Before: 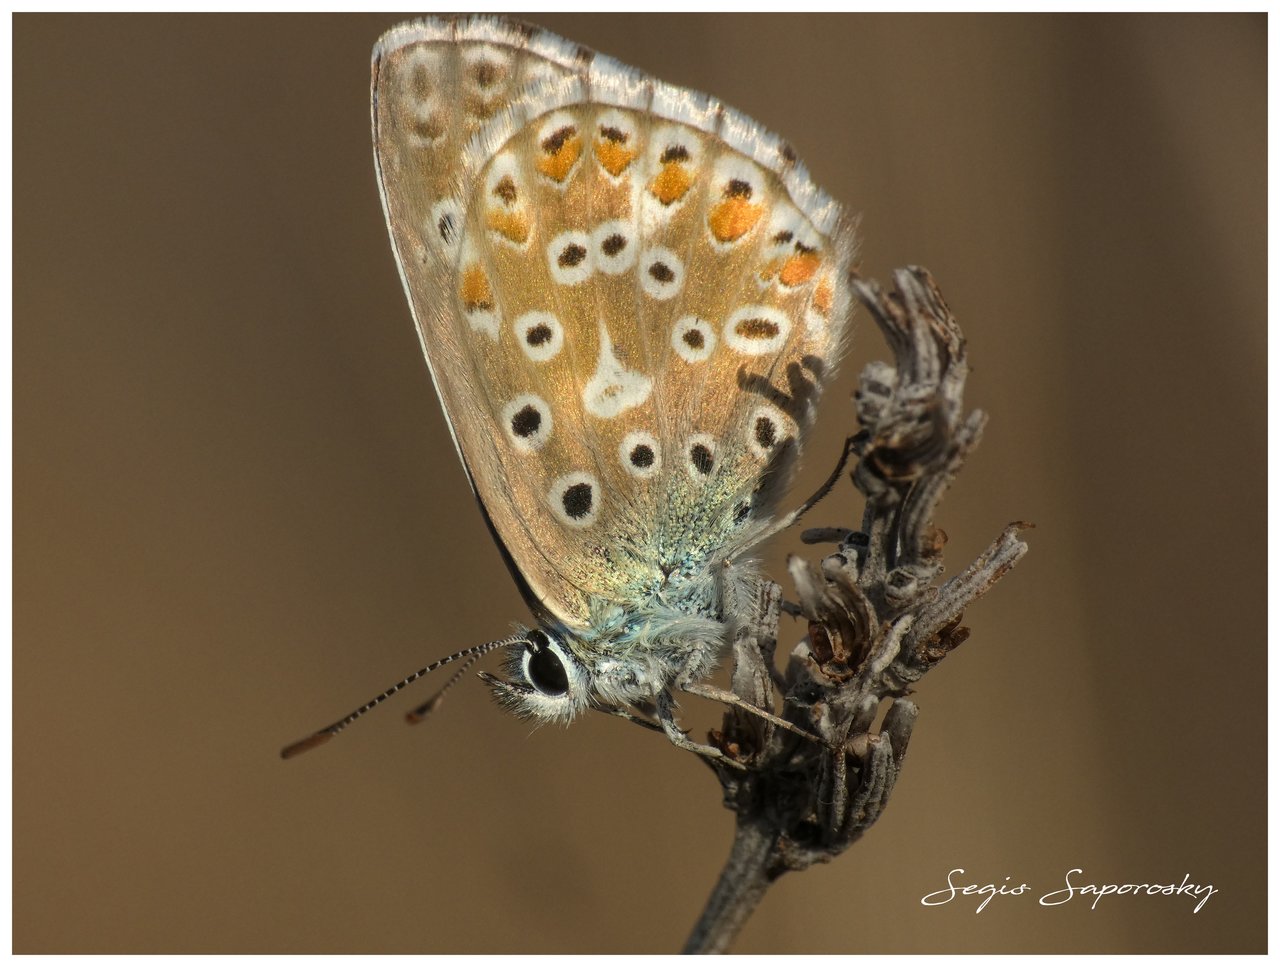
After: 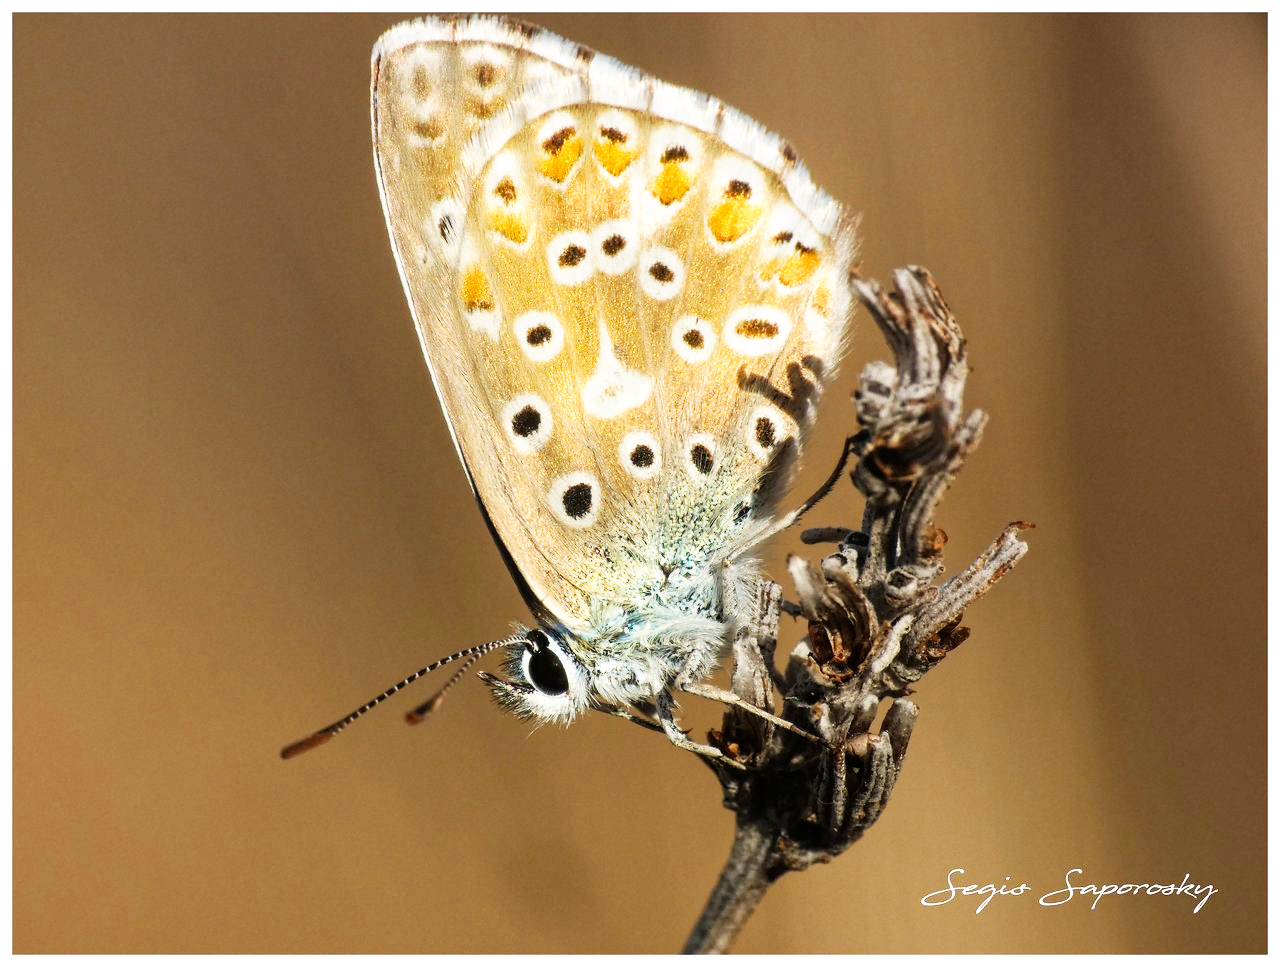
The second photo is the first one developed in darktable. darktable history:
base curve: curves: ch0 [(0, 0) (0.007, 0.004) (0.027, 0.03) (0.046, 0.07) (0.207, 0.54) (0.442, 0.872) (0.673, 0.972) (1, 1)], preserve colors none
white balance: red 1.009, blue 1.027
